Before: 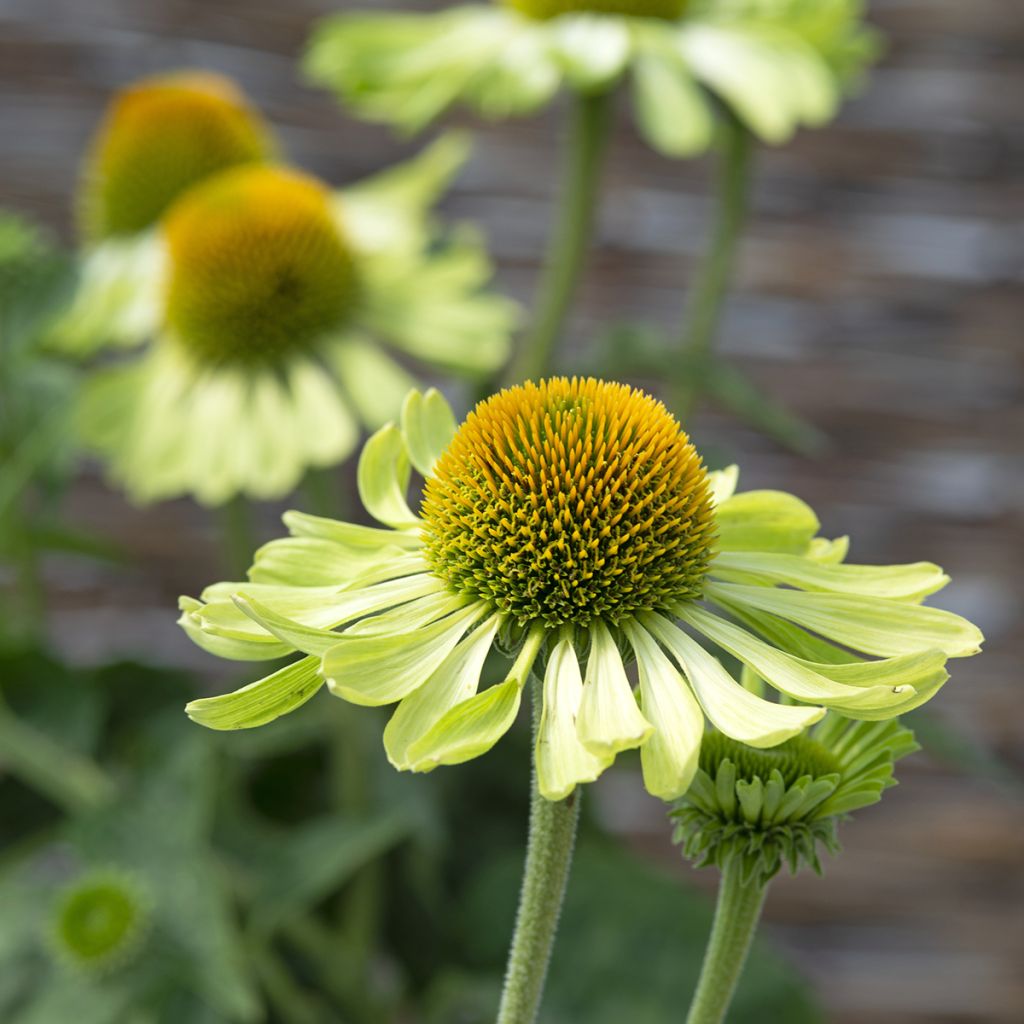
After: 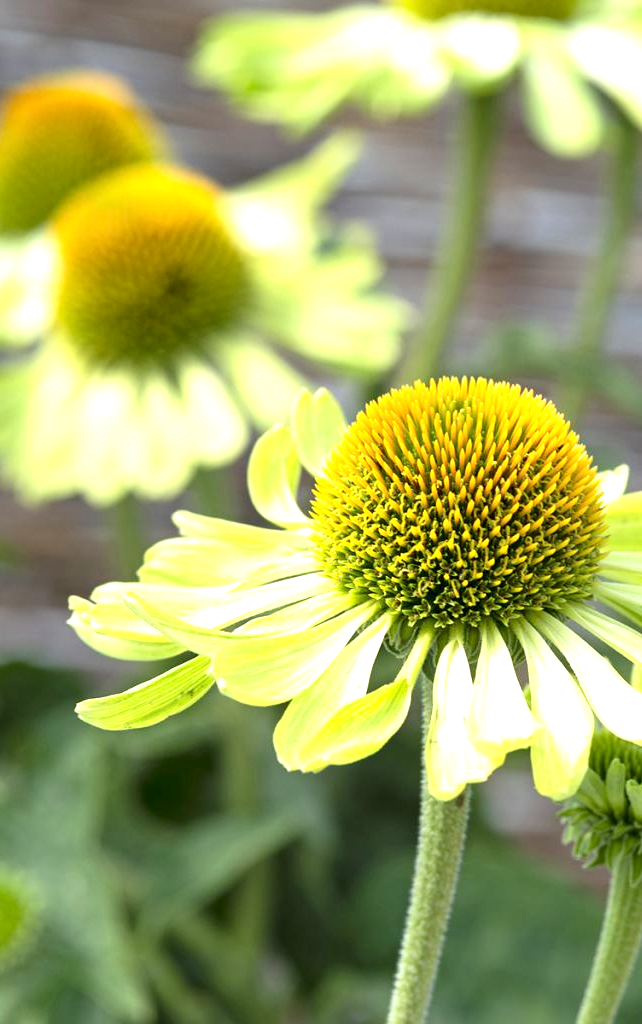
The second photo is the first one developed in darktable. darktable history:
exposure: black level correction 0.001, exposure 1 EV, compensate exposure bias true, compensate highlight preservation false
crop: left 10.837%, right 26.322%
contrast brightness saturation: contrast 0.074
